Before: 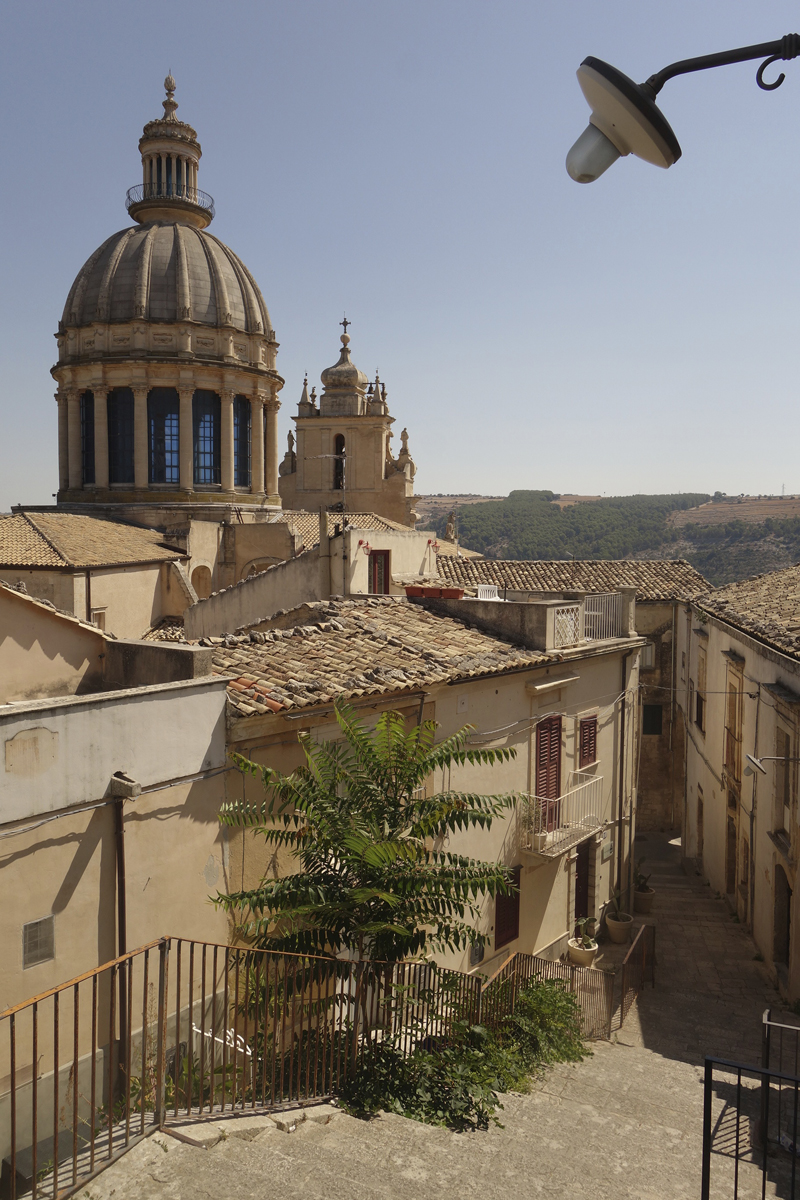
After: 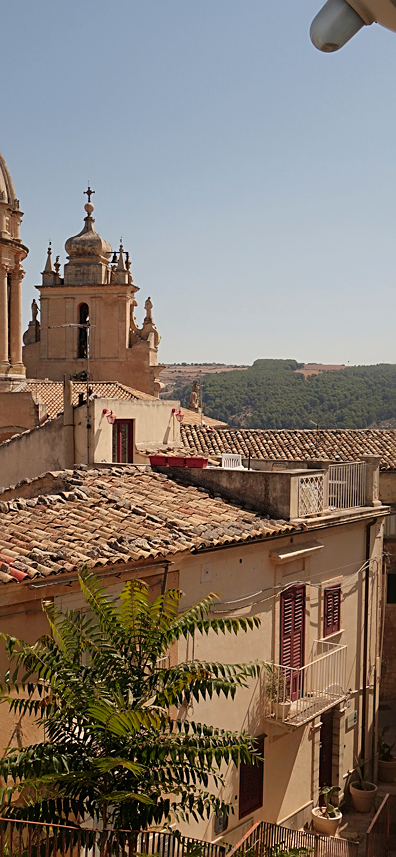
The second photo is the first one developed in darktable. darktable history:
color zones: curves: ch1 [(0.235, 0.558) (0.75, 0.5)]; ch2 [(0.25, 0.462) (0.749, 0.457)], mix 40.67%
crop: left 32.075%, top 10.976%, right 18.355%, bottom 17.596%
sharpen: on, module defaults
filmic rgb: black relative exposure -11.35 EV, white relative exposure 3.22 EV, hardness 6.76, color science v6 (2022)
